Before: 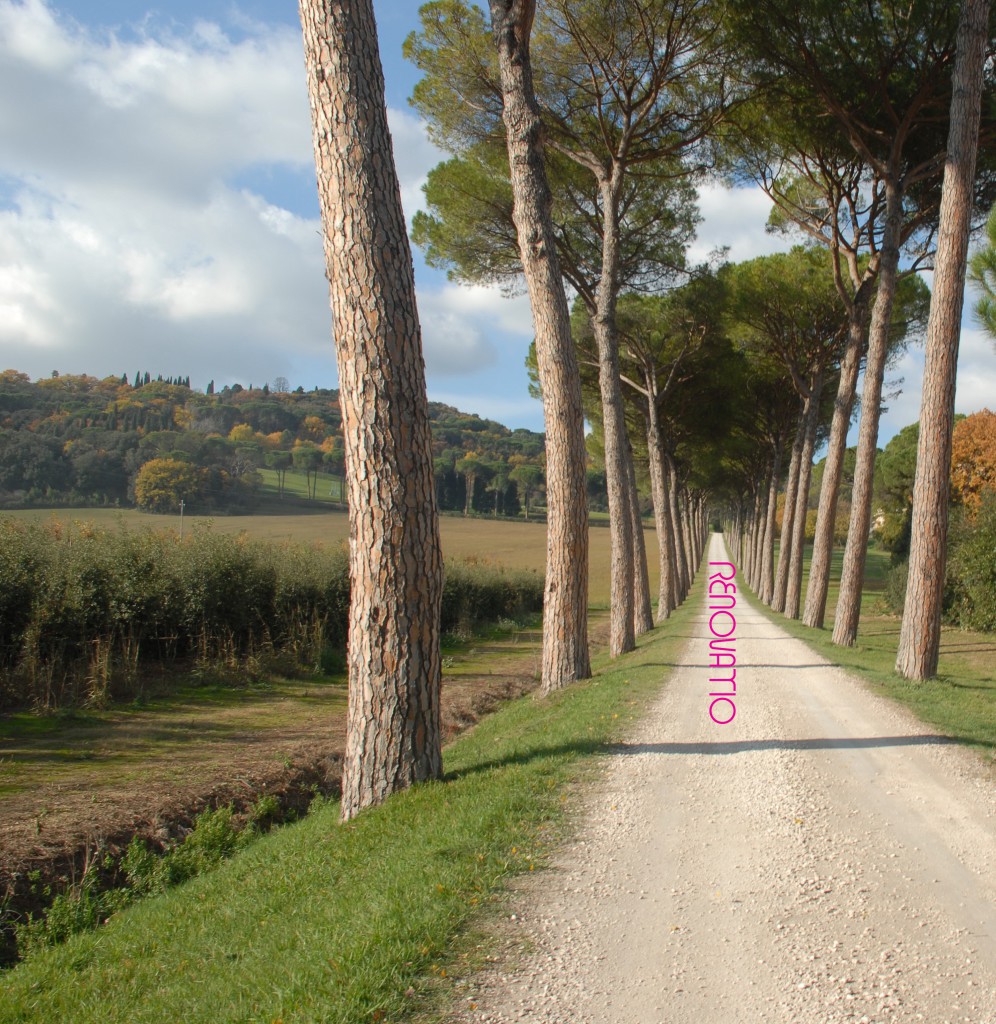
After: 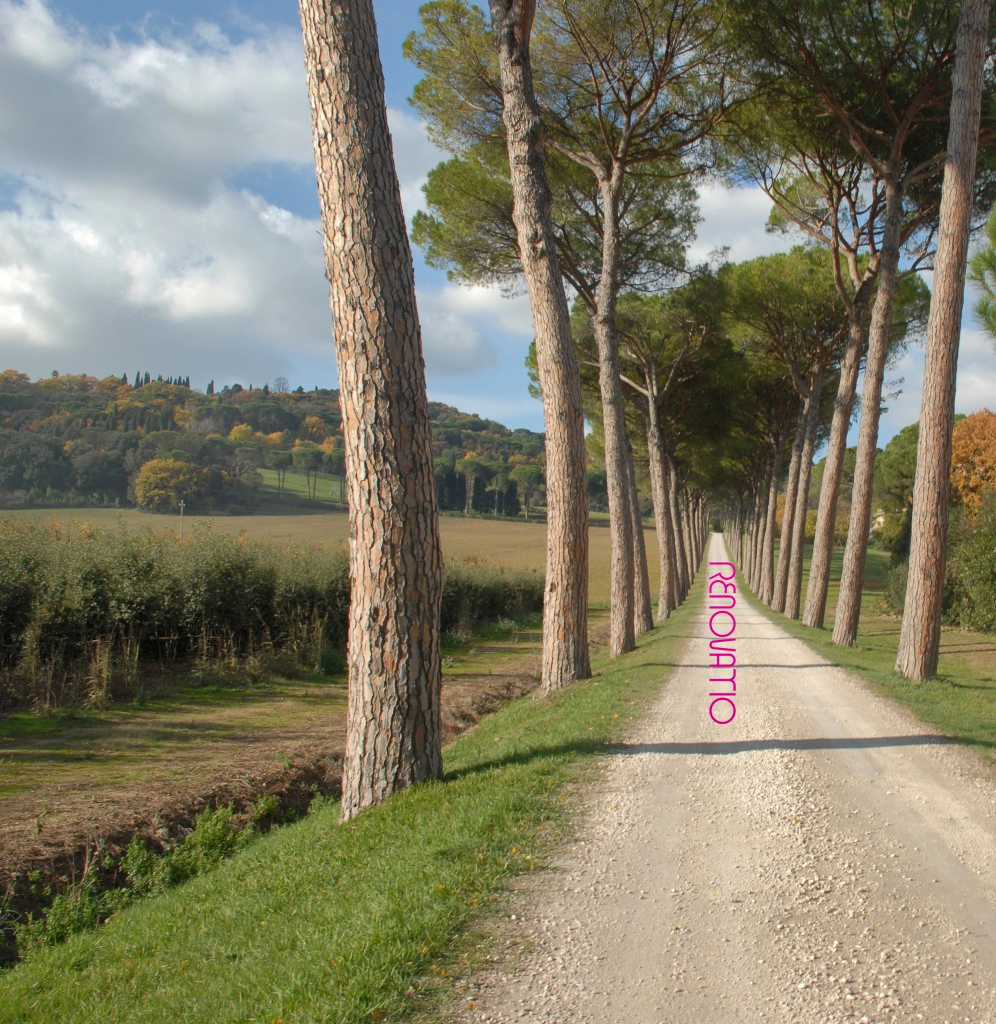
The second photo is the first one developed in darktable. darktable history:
local contrast: mode bilateral grid, contrast 20, coarseness 50, detail 120%, midtone range 0.2
shadows and highlights: on, module defaults
